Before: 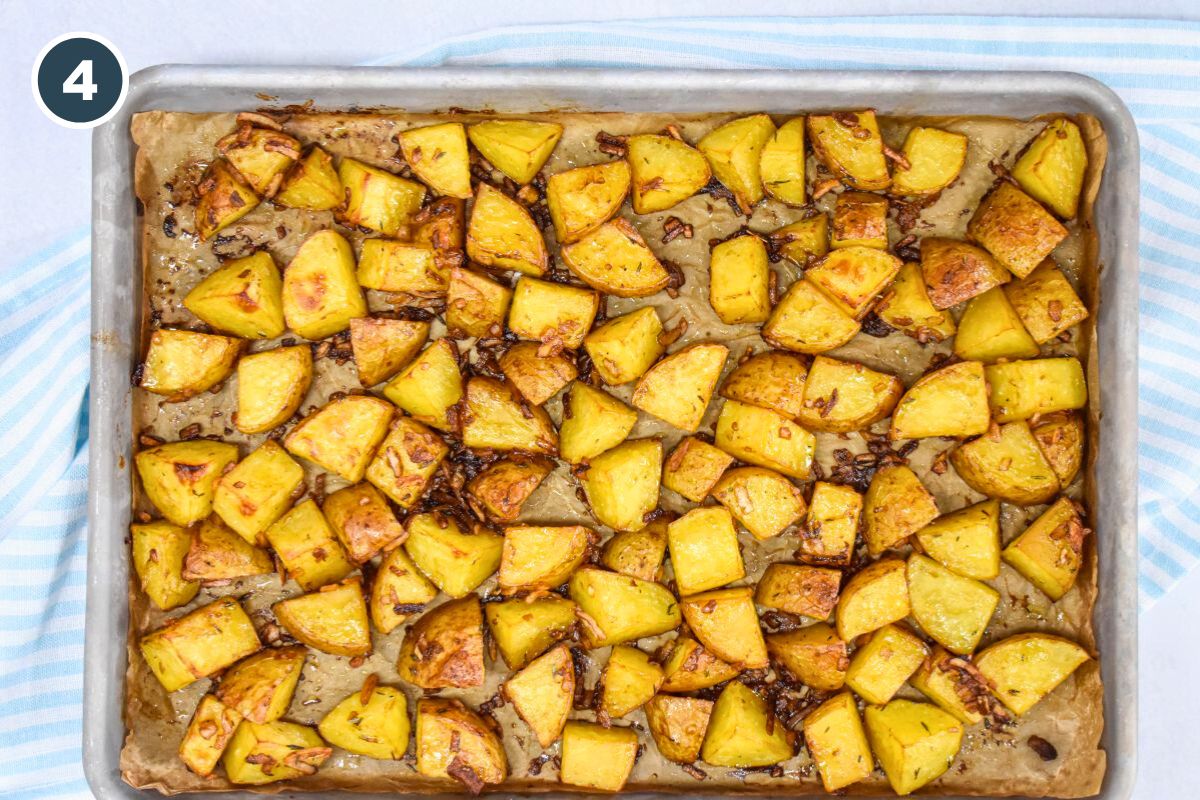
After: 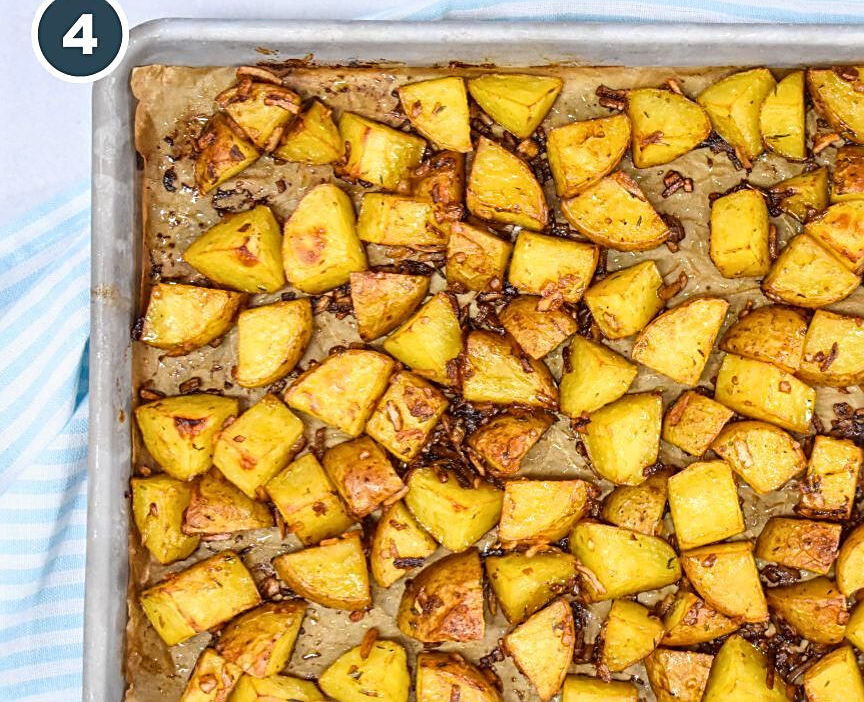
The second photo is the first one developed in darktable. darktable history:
crop: top 5.803%, right 27.864%, bottom 5.804%
sharpen: on, module defaults
